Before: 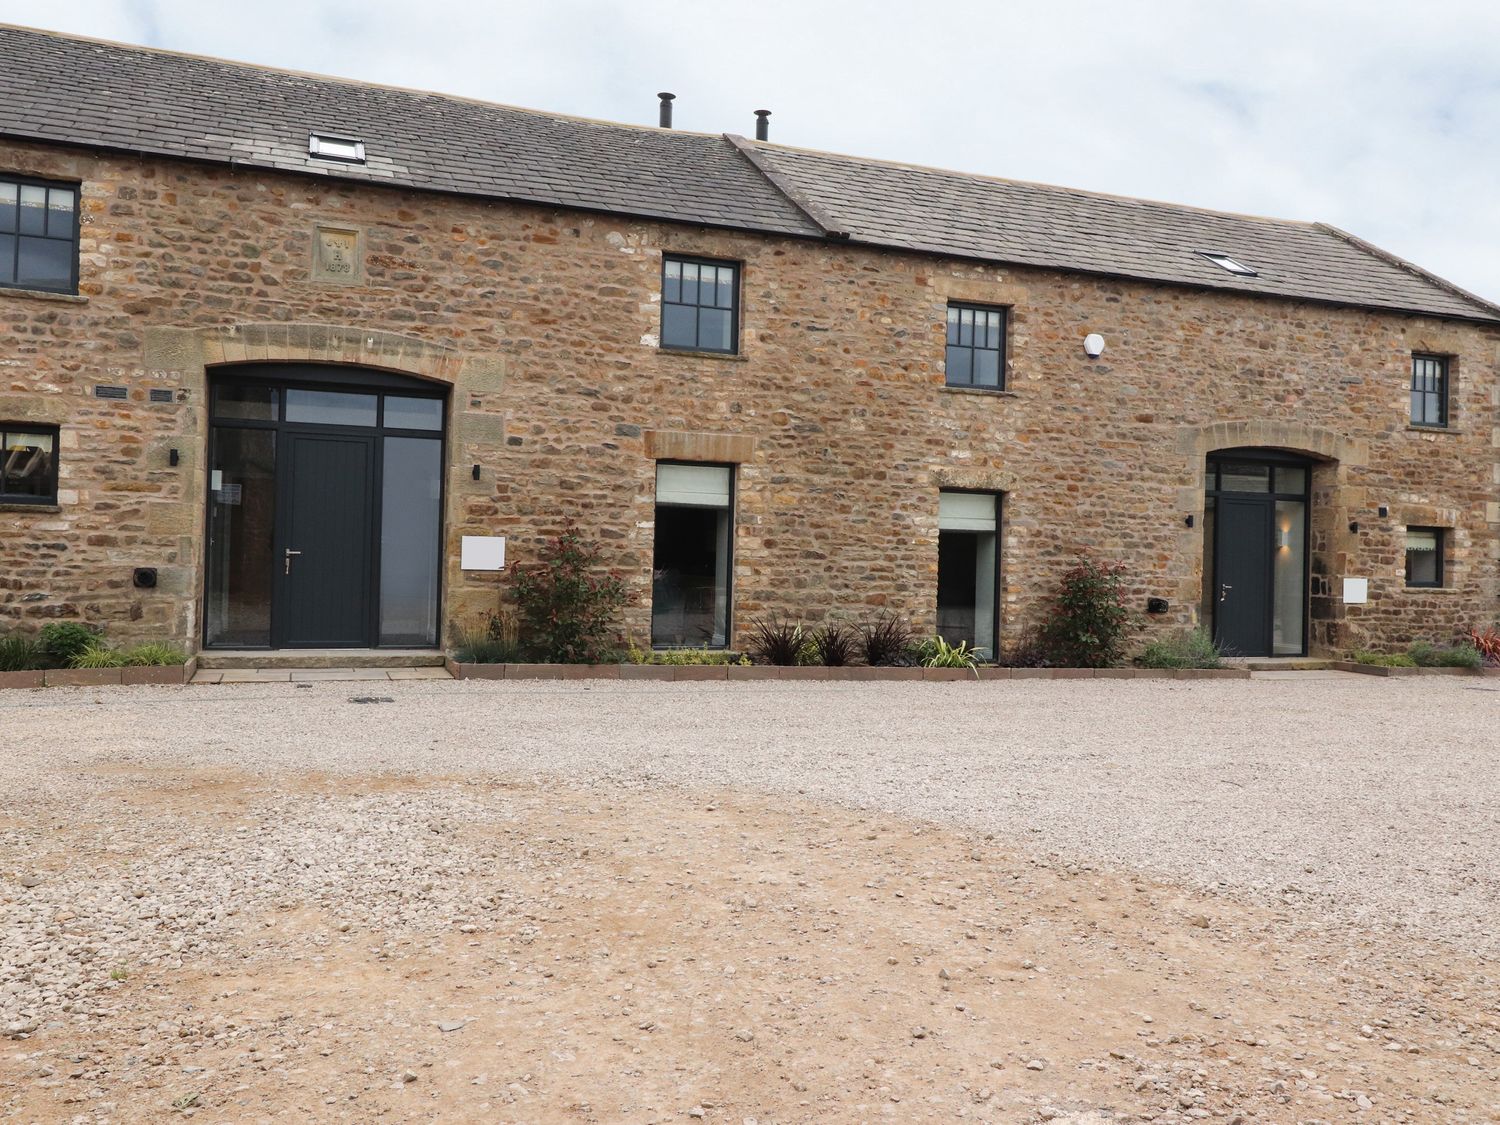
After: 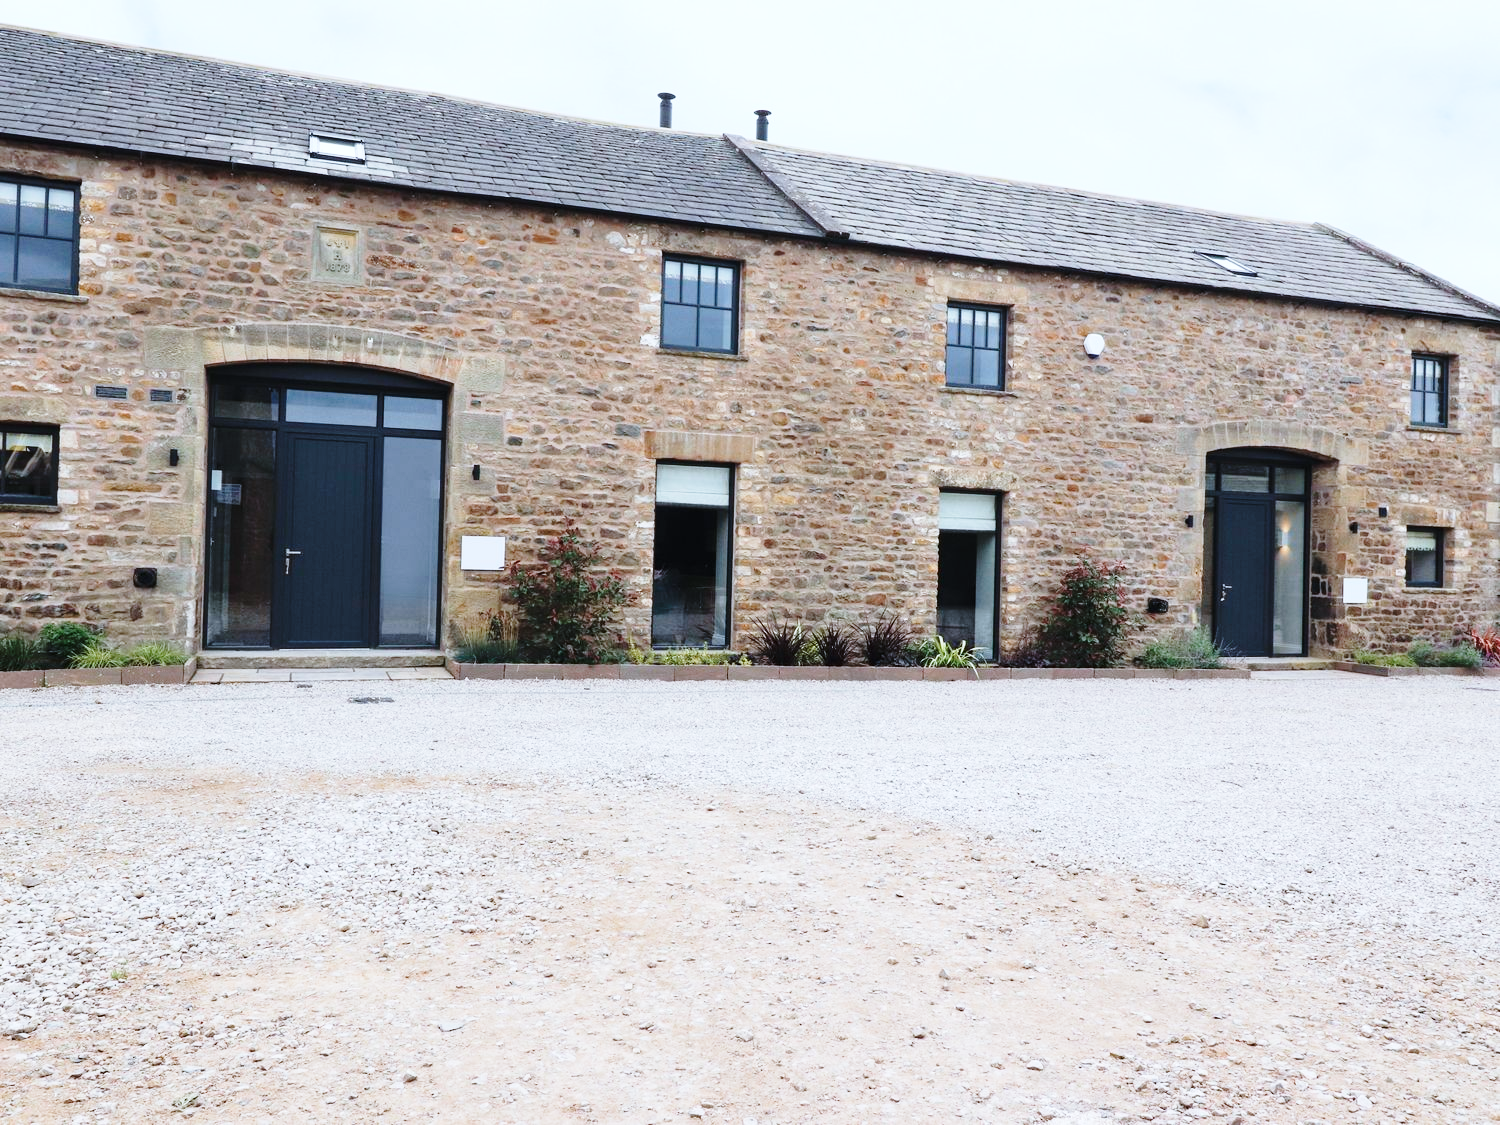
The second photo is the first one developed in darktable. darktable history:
base curve: curves: ch0 [(0, 0) (0.028, 0.03) (0.121, 0.232) (0.46, 0.748) (0.859, 0.968) (1, 1)], preserve colors none
color calibration: x 0.381, y 0.391, temperature 4089.65 K
color correction: highlights a* -0.261, highlights b* -0.065
